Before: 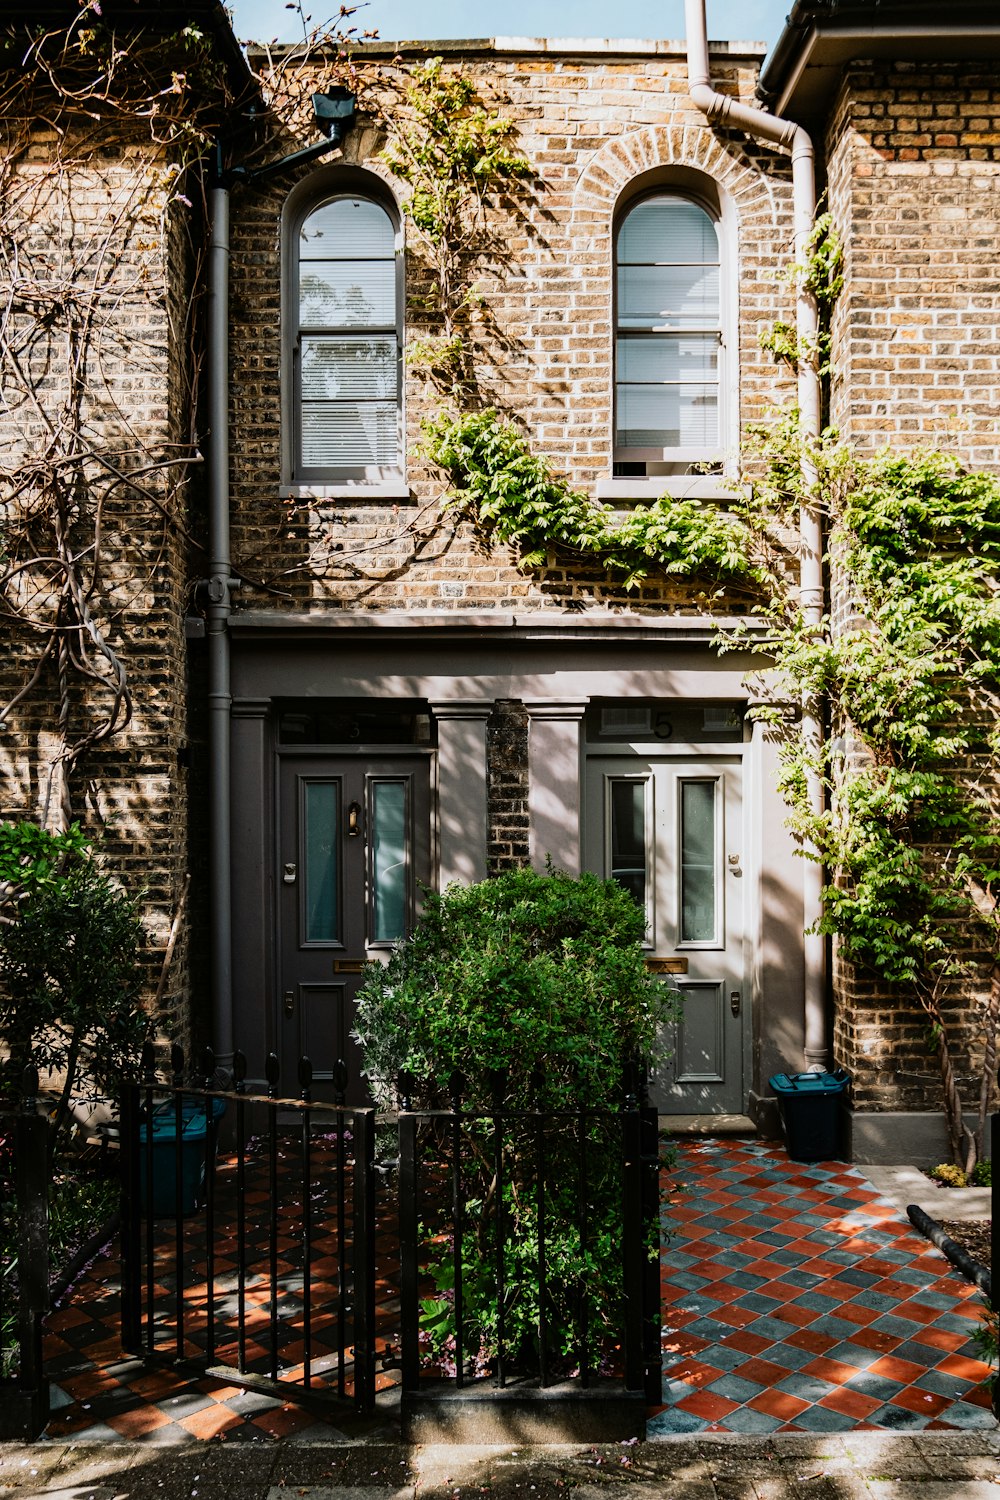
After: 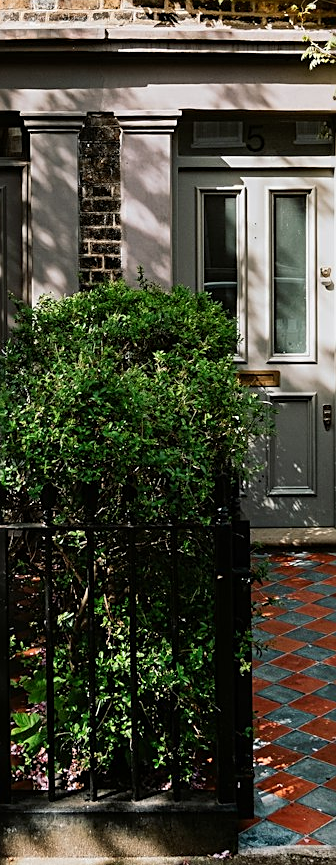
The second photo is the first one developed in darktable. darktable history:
crop: left 40.809%, top 39.166%, right 25.556%, bottom 3.105%
sharpen: amount 0.463
